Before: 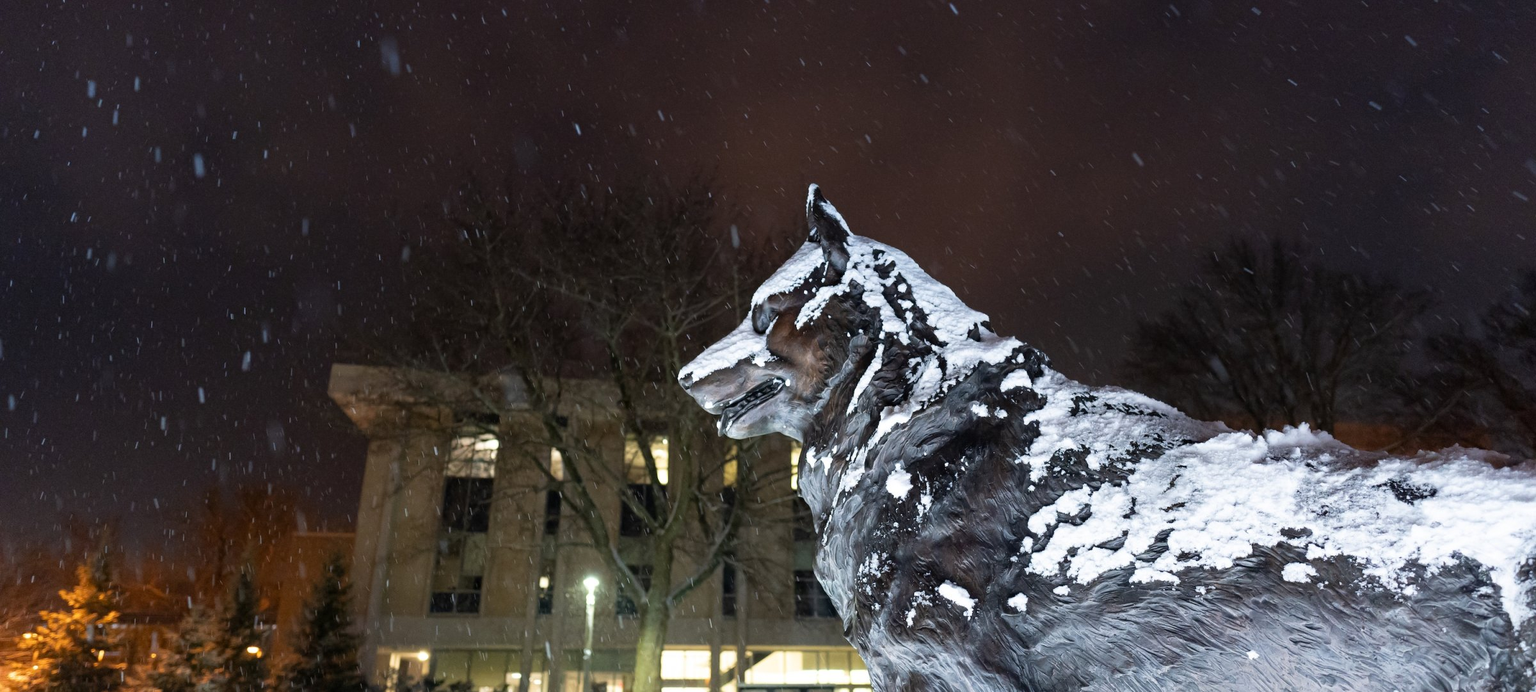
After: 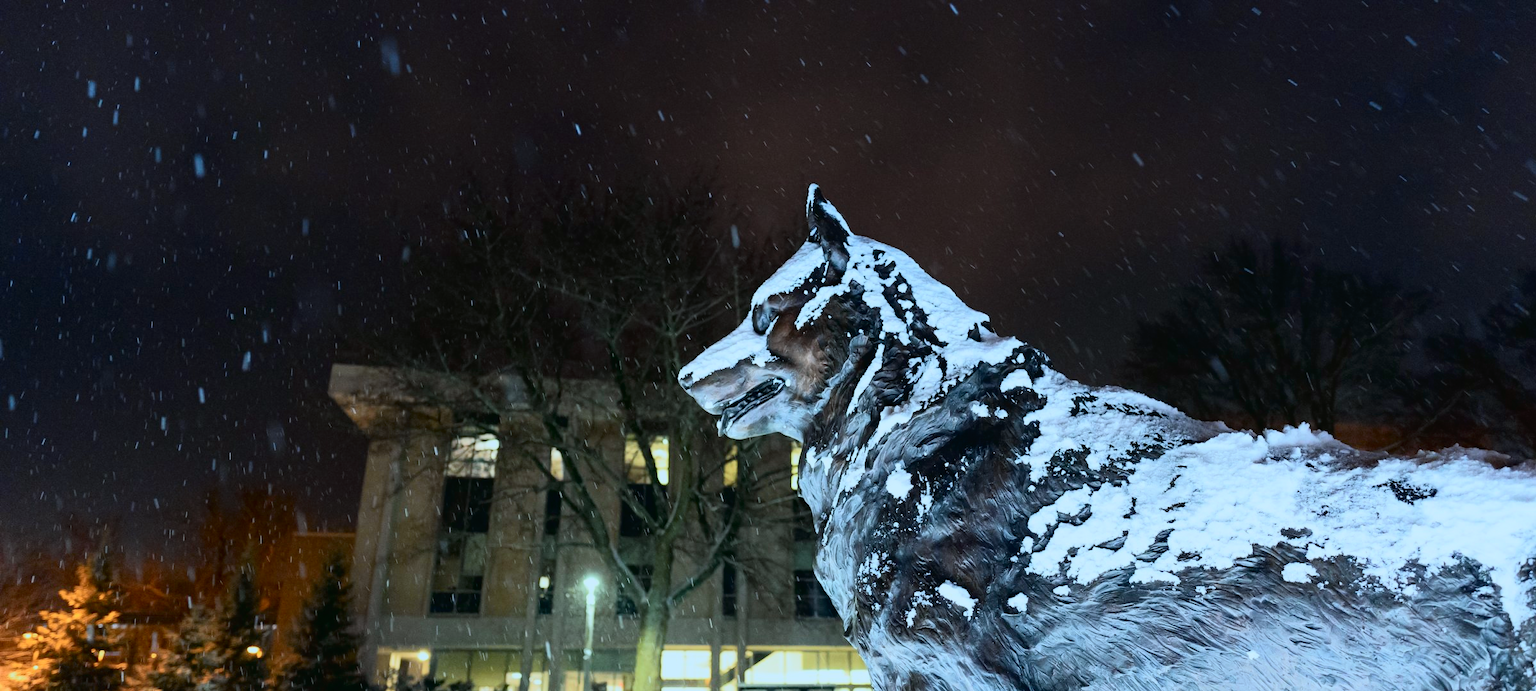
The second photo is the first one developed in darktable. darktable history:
tone curve: curves: ch0 [(0, 0.017) (0.091, 0.046) (0.298, 0.287) (0.439, 0.482) (0.64, 0.729) (0.785, 0.817) (0.995, 0.917)]; ch1 [(0, 0) (0.384, 0.365) (0.463, 0.447) (0.486, 0.474) (0.503, 0.497) (0.526, 0.52) (0.555, 0.564) (0.578, 0.595) (0.638, 0.644) (0.766, 0.773) (1, 1)]; ch2 [(0, 0) (0.374, 0.344) (0.449, 0.434) (0.501, 0.501) (0.528, 0.519) (0.569, 0.589) (0.61, 0.646) (0.666, 0.688) (1, 1)], color space Lab, independent channels, preserve colors none
color calibration: illuminant Planckian (black body), x 0.368, y 0.361, temperature 4275.92 K
